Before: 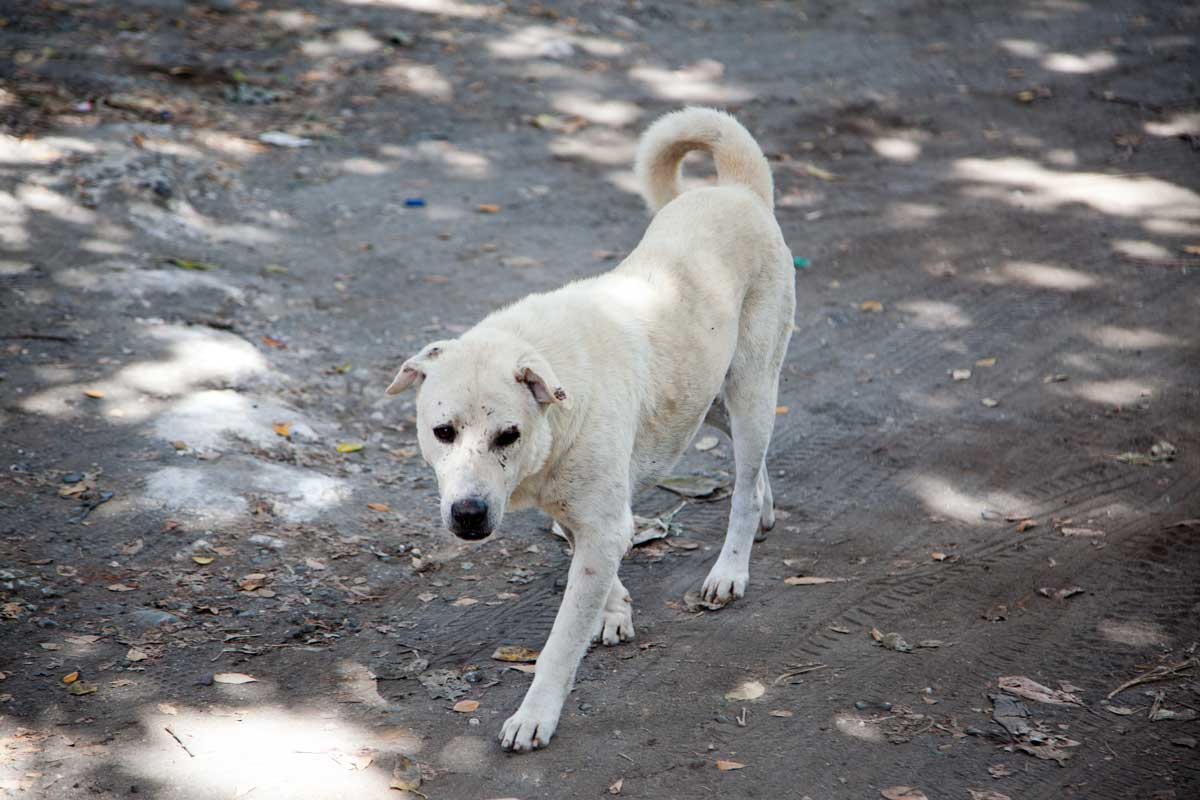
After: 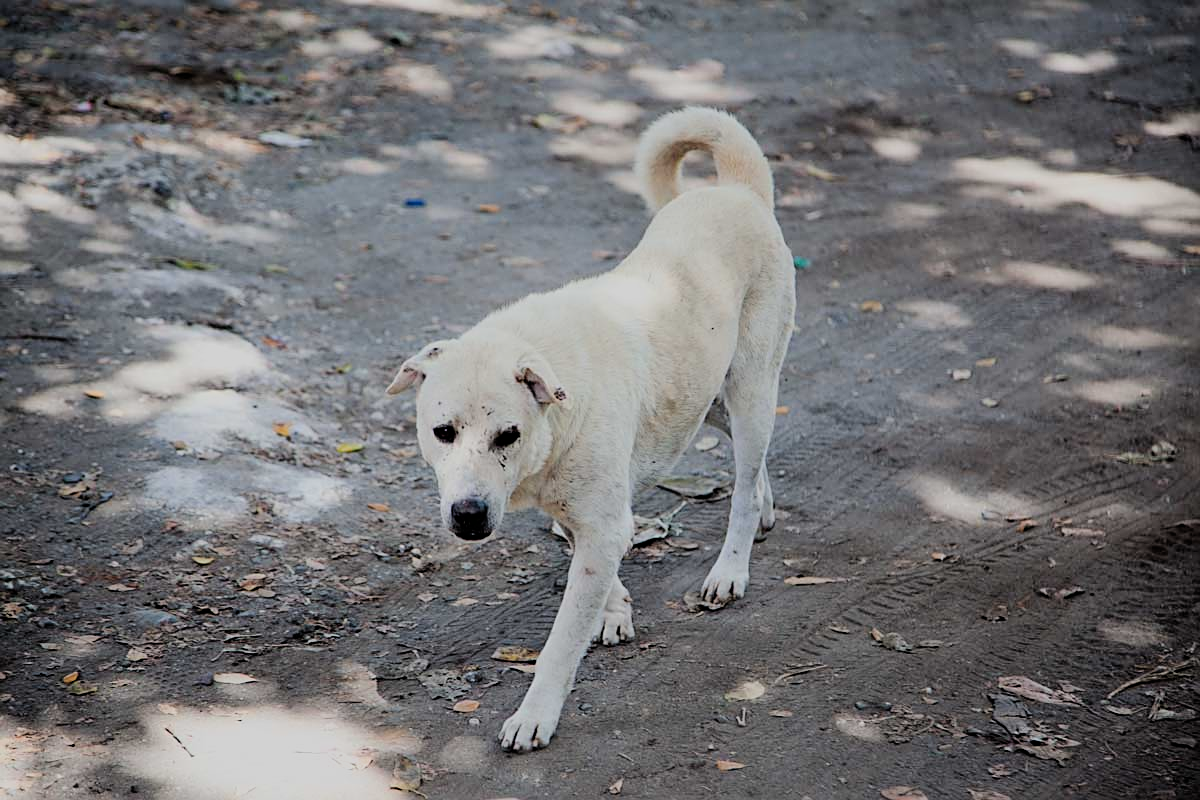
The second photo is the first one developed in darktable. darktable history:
sharpen: on, module defaults
filmic rgb: black relative exposure -7.48 EV, white relative exposure 4.83 EV, hardness 3.4, color science v6 (2022)
